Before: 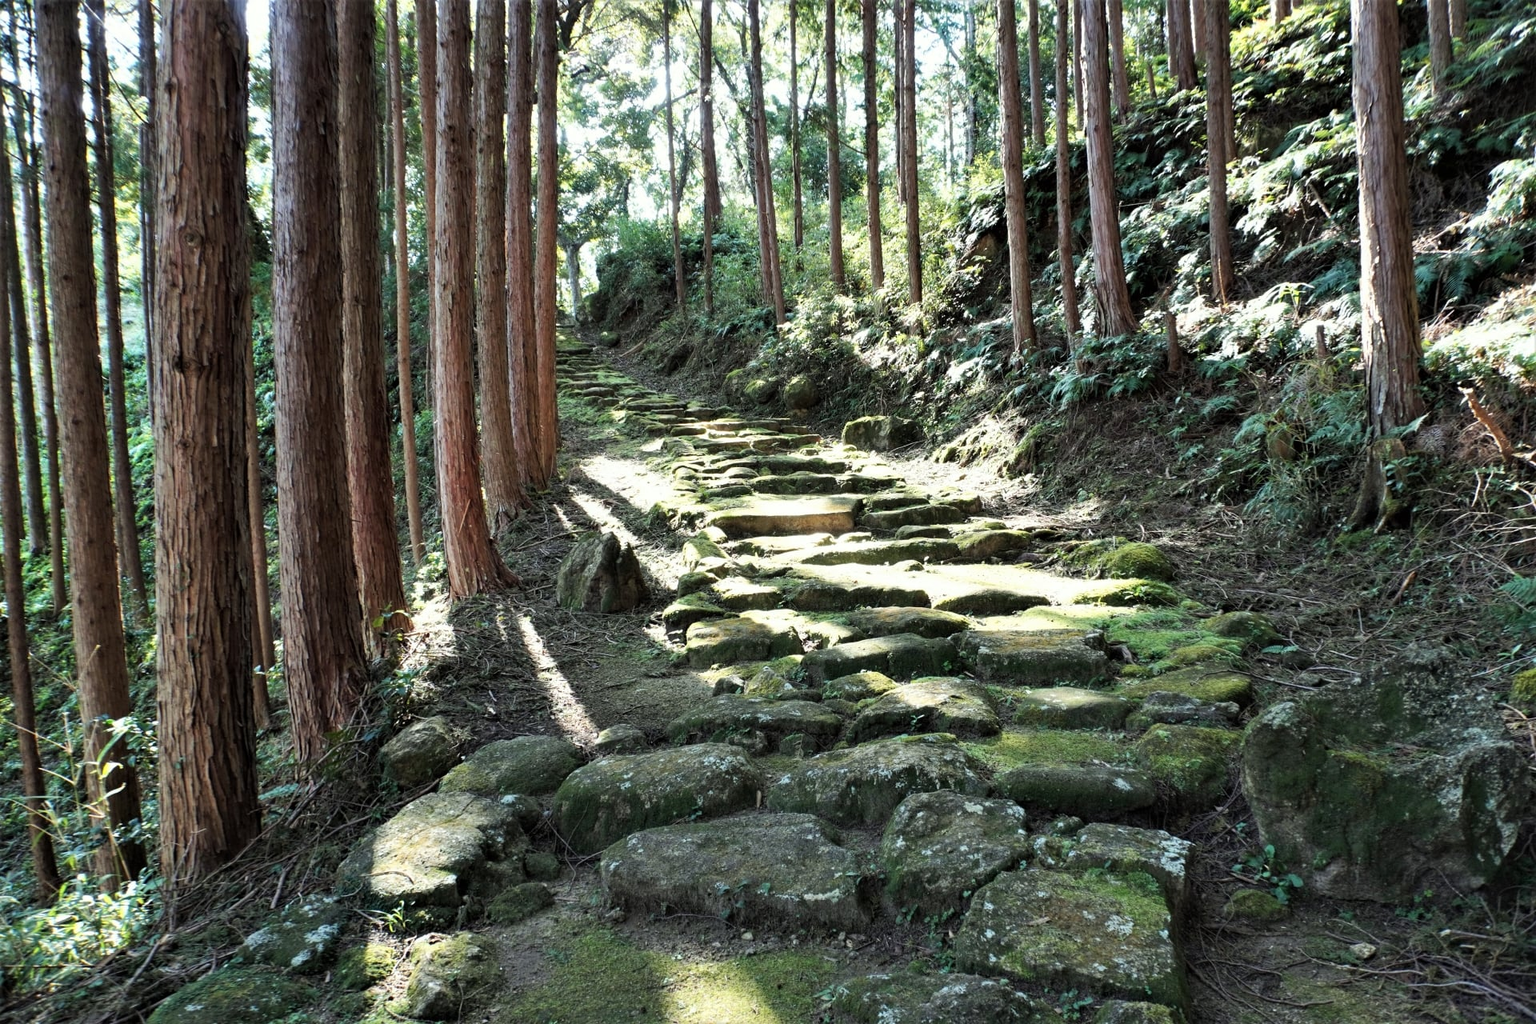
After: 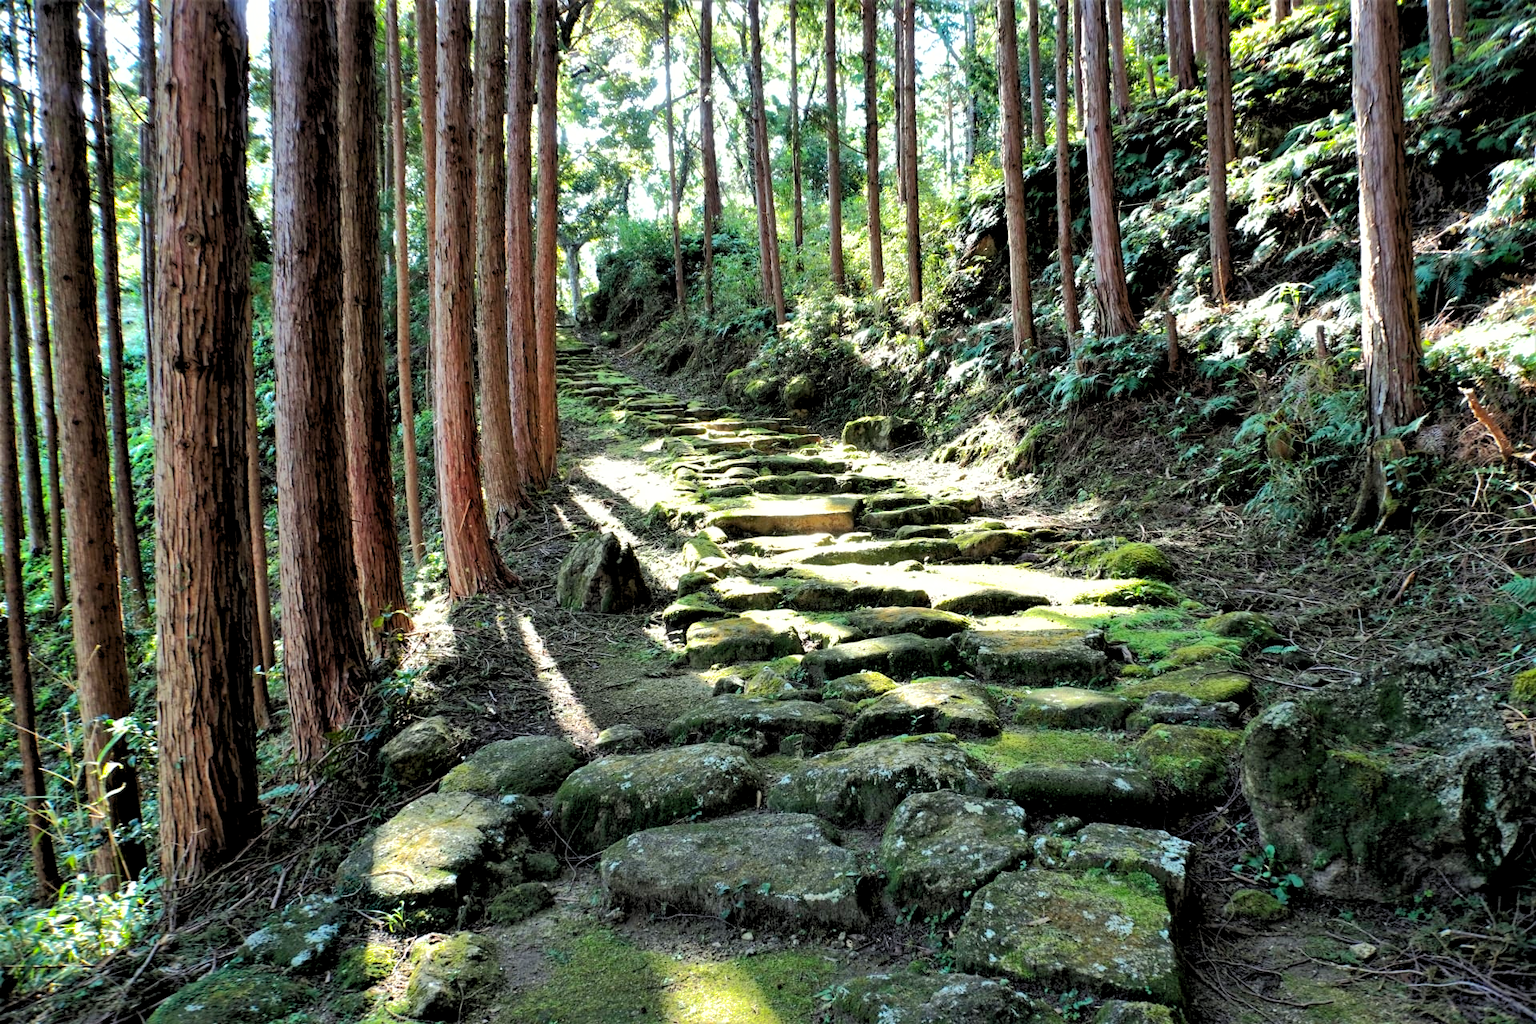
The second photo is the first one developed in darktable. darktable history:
contrast brightness saturation: contrast 0.16, saturation 0.32
shadows and highlights: shadows 40, highlights -60
base curve: preserve colors none
rgb levels: levels [[0.013, 0.434, 0.89], [0, 0.5, 1], [0, 0.5, 1]]
